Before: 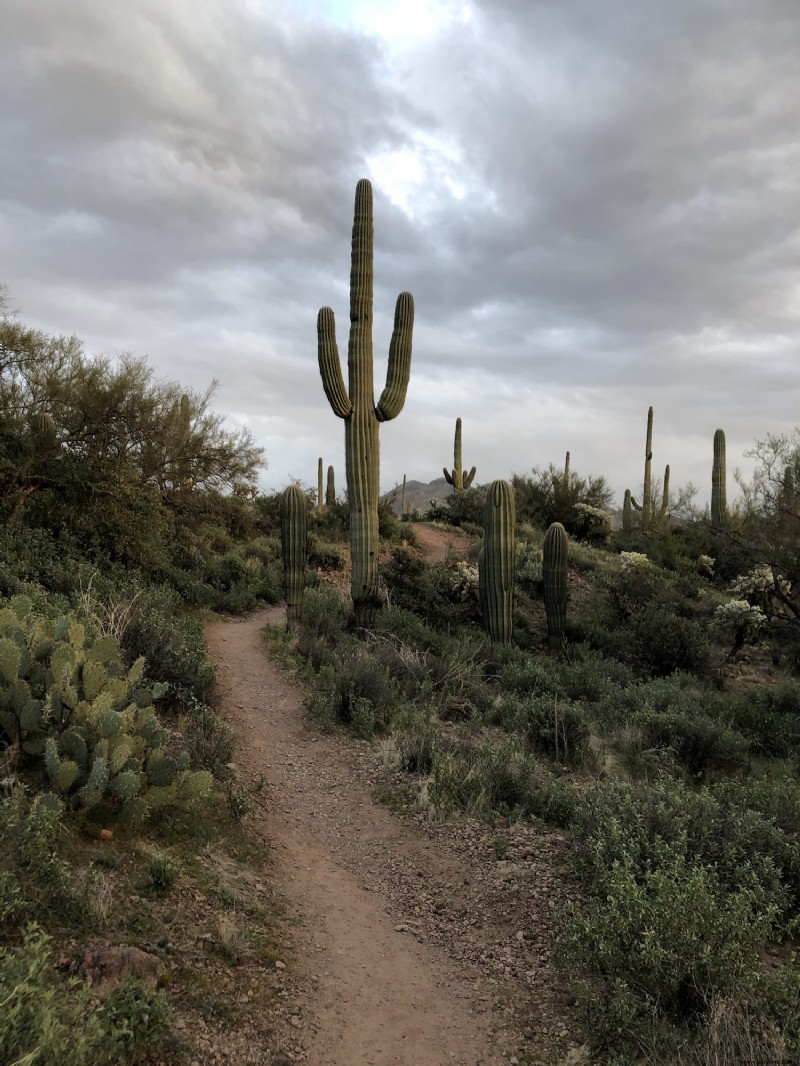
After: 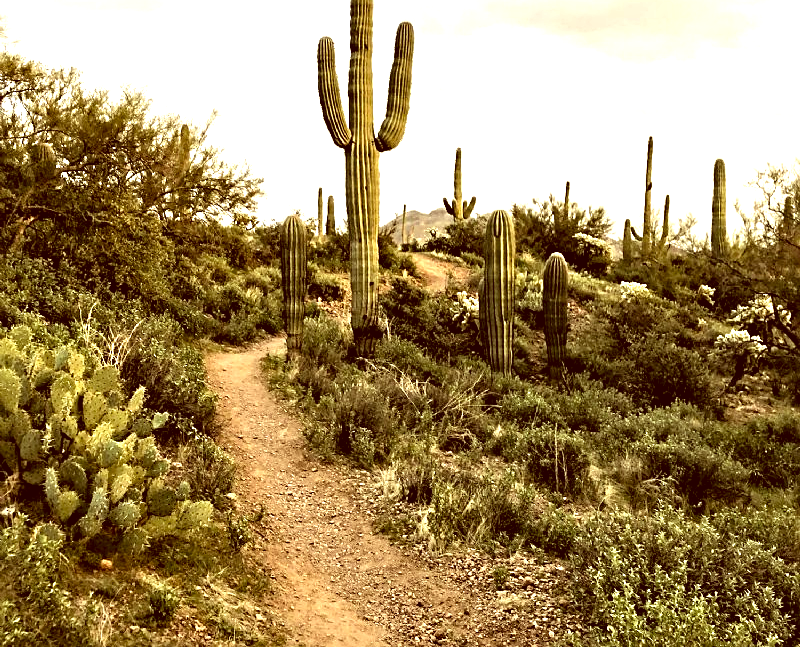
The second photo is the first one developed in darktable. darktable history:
levels: levels [0, 0.43, 0.859]
exposure: black level correction 0, exposure 1.2 EV, compensate highlight preservation false
crop and rotate: top 25.357%, bottom 13.942%
color correction: highlights a* 1.12, highlights b* 24.26, shadows a* 15.58, shadows b* 24.26
contrast equalizer: y [[0.511, 0.558, 0.631, 0.632, 0.559, 0.512], [0.5 ×6], [0.5 ×6], [0 ×6], [0 ×6]]
sharpen: on, module defaults
